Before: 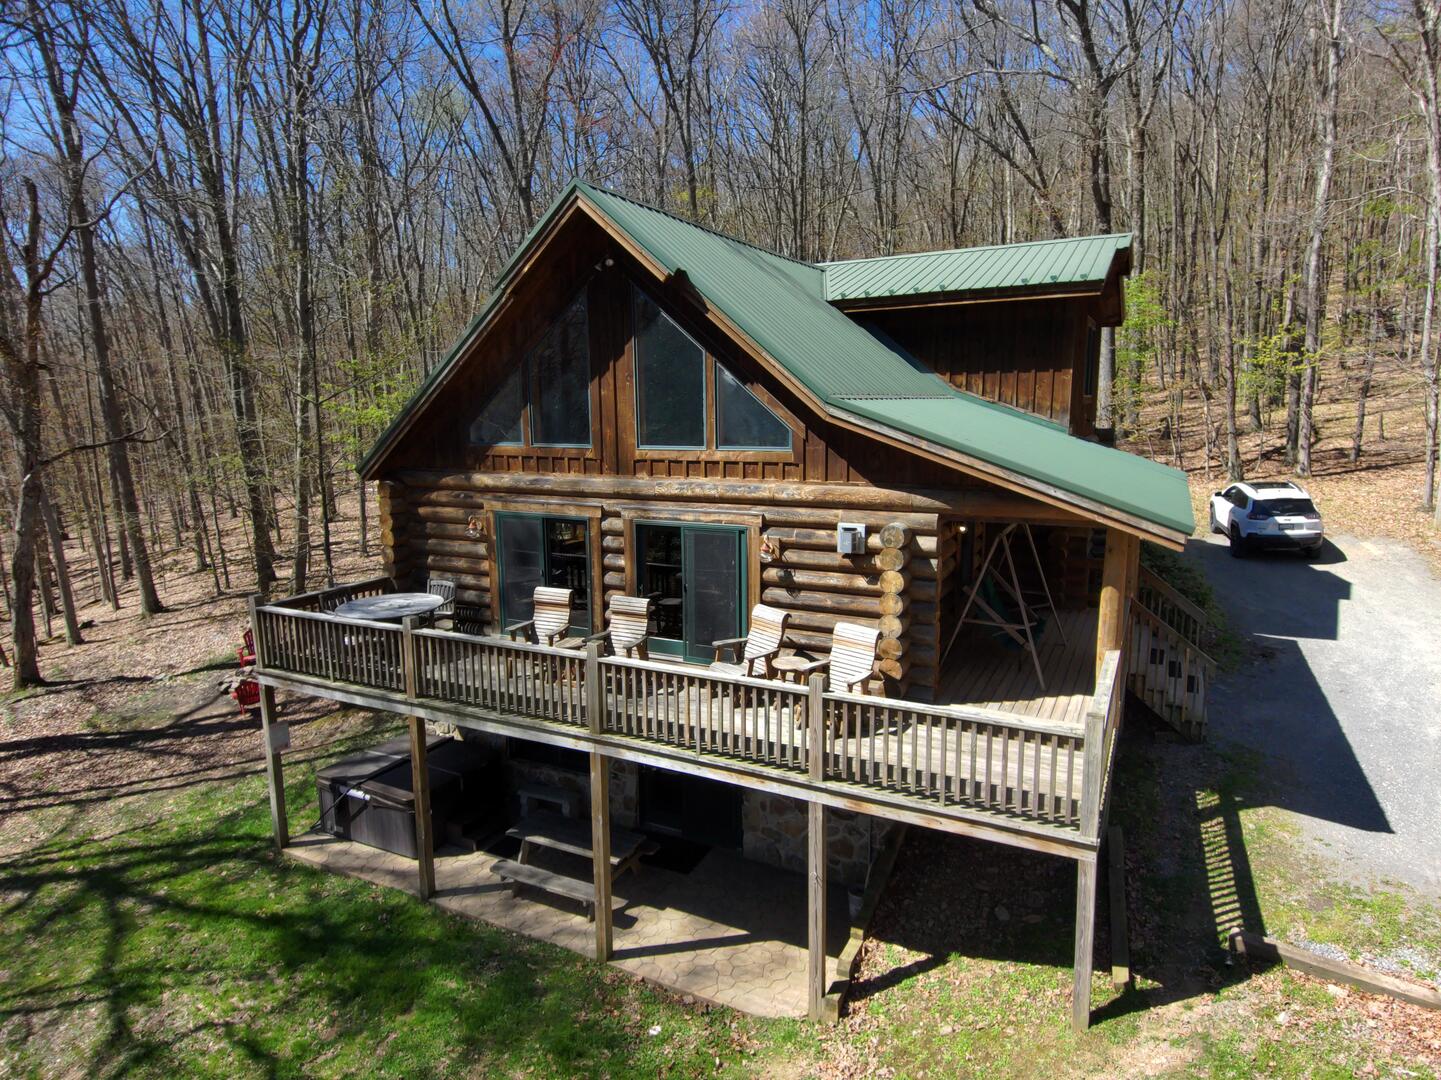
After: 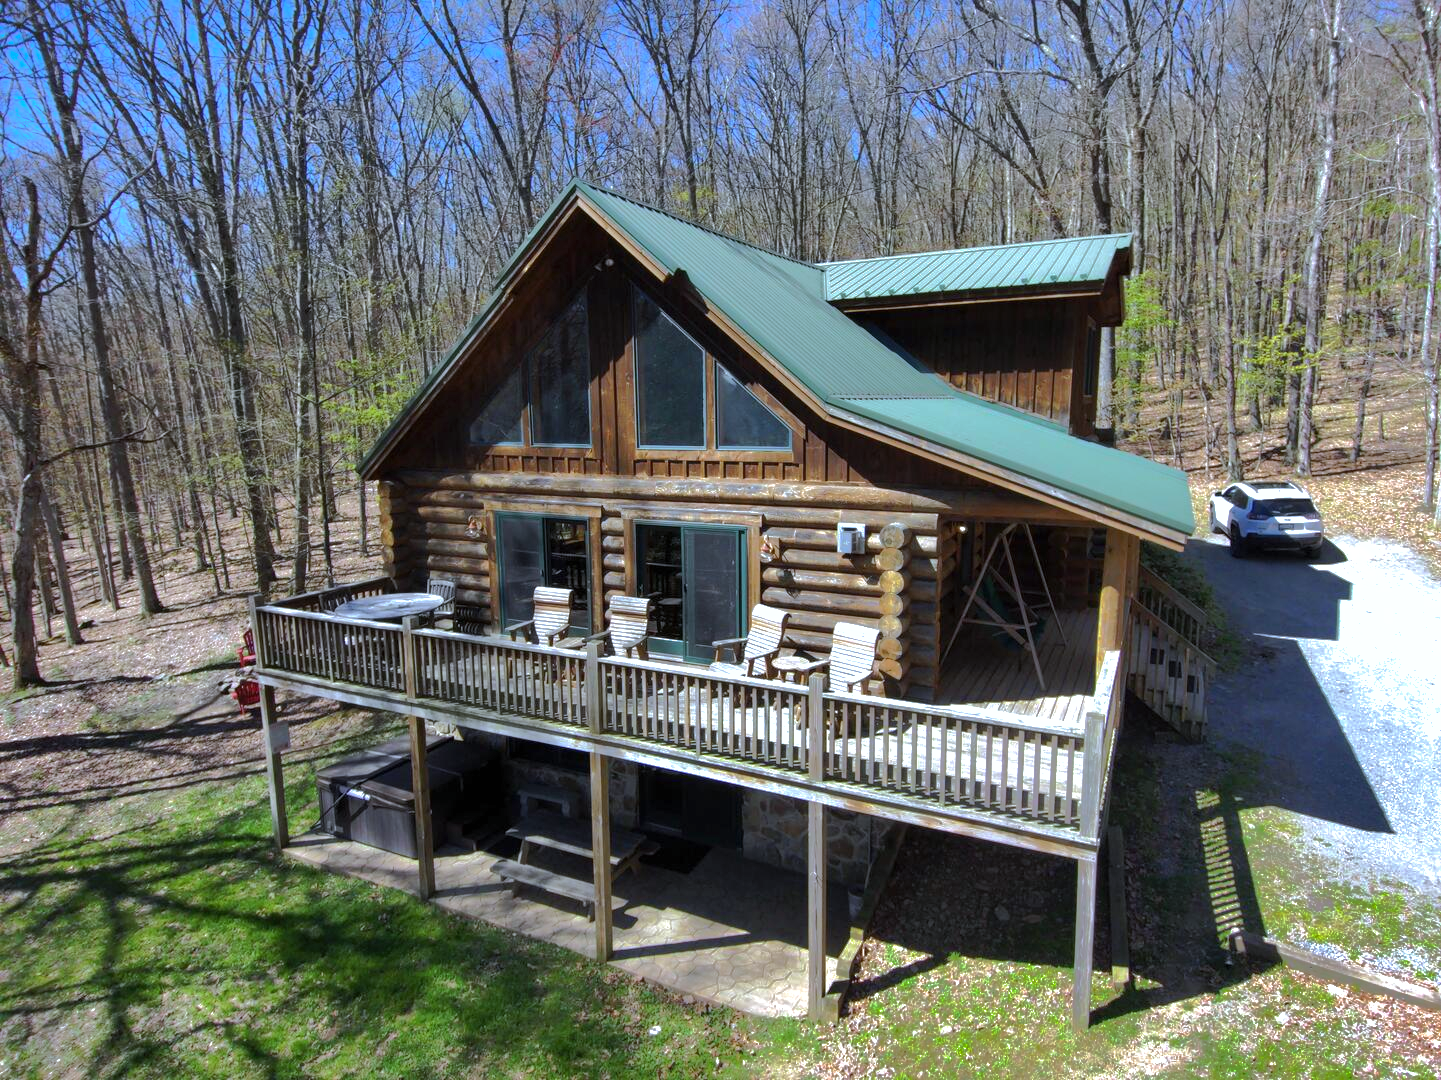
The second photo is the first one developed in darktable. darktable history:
shadows and highlights: shadows 25, highlights -70
exposure: black level correction 0, exposure 0.5 EV, compensate exposure bias true, compensate highlight preservation false
white balance: red 0.926, green 1.003, blue 1.133
